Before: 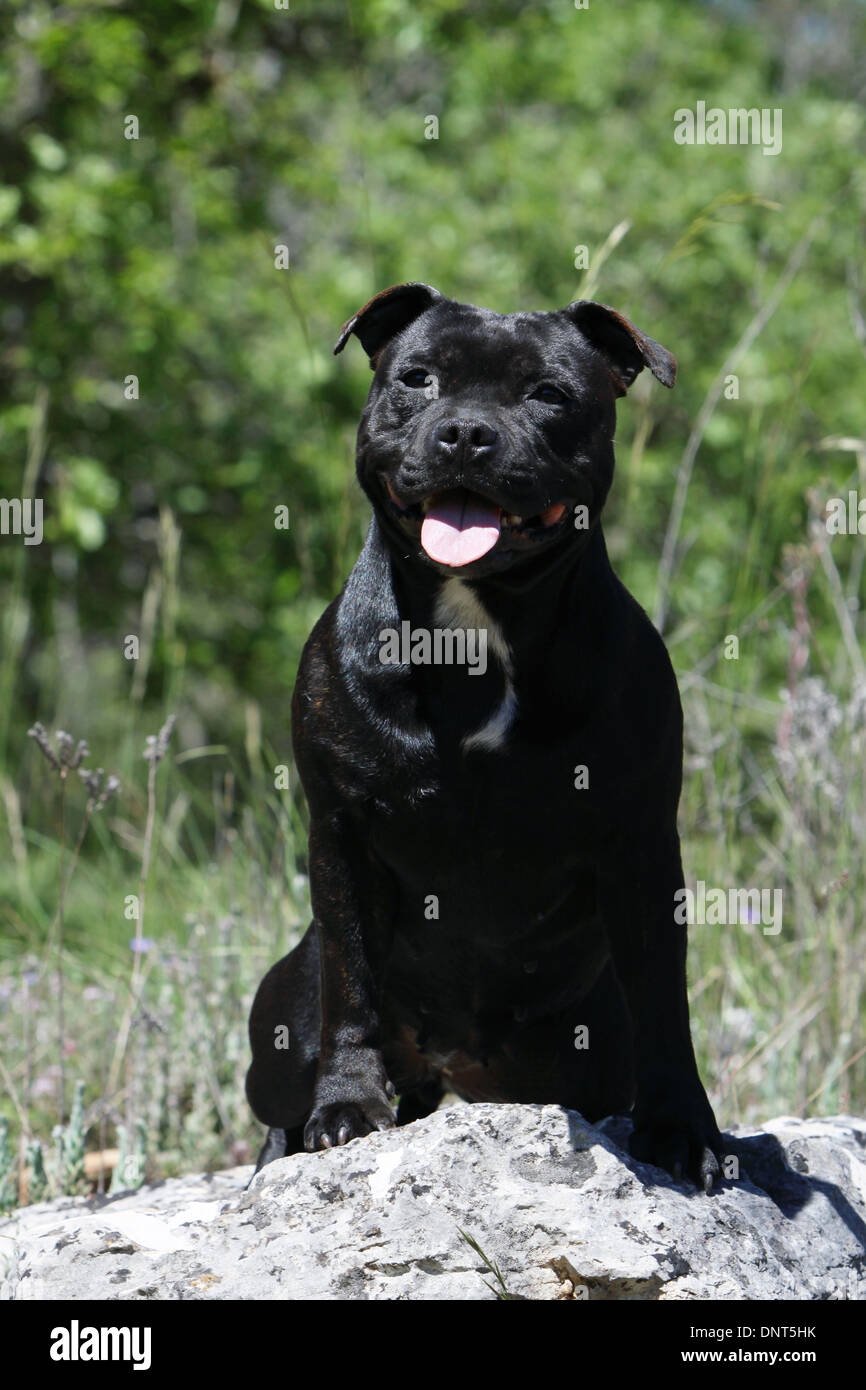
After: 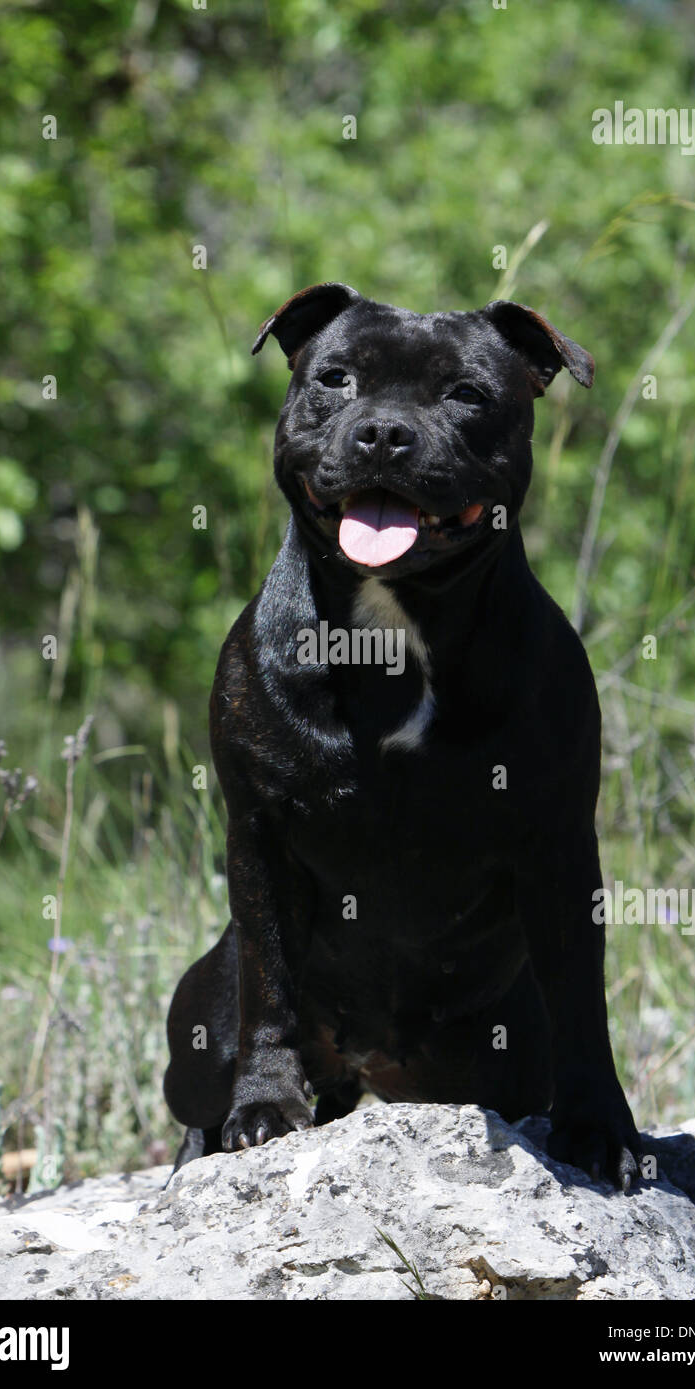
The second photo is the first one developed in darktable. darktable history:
crop and rotate: left 9.486%, right 10.152%
